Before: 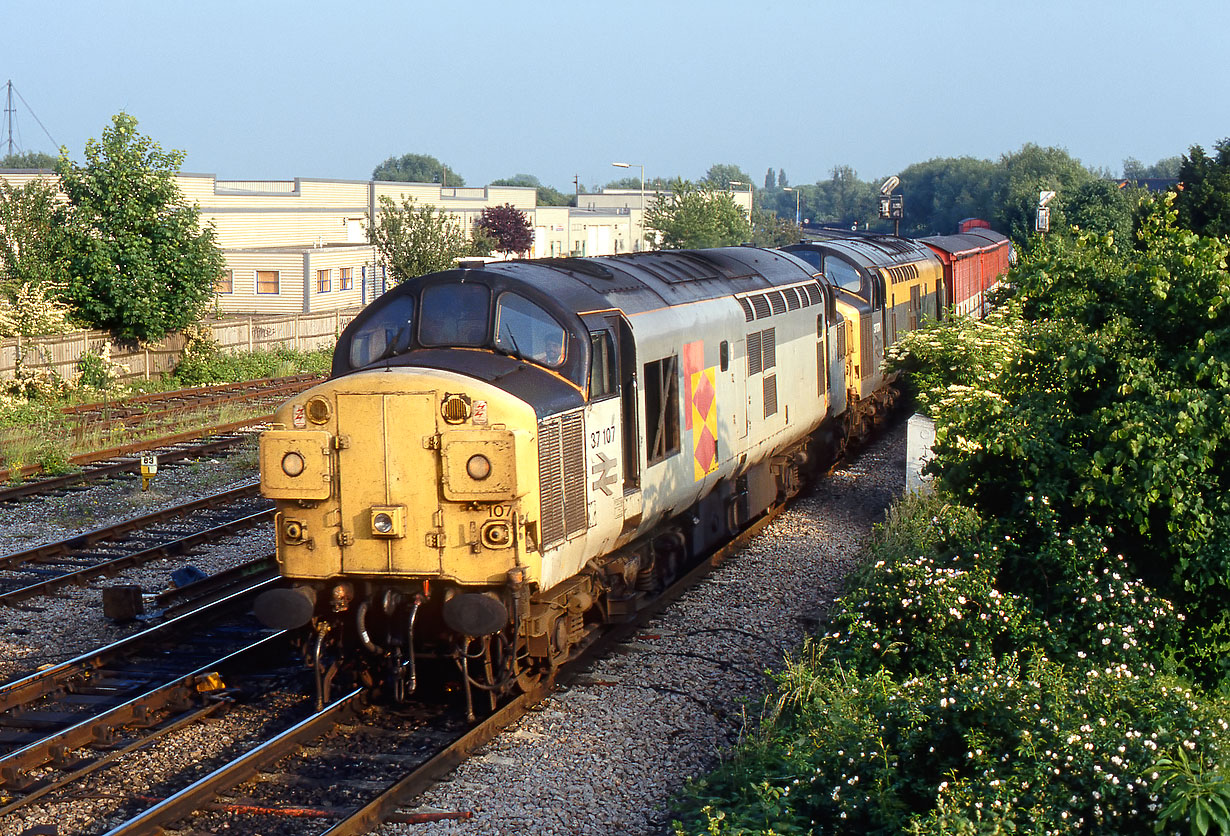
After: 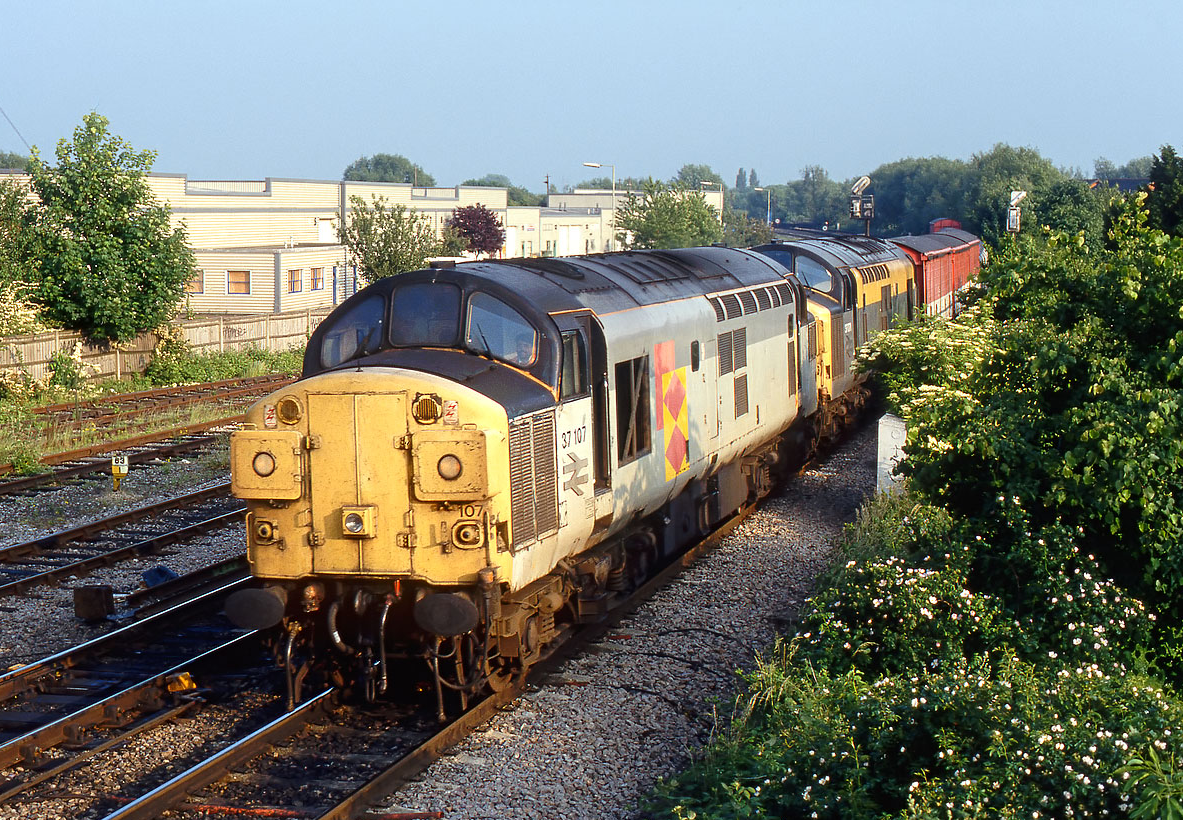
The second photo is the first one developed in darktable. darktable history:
crop and rotate: left 2.484%, right 1.33%, bottom 1.882%
